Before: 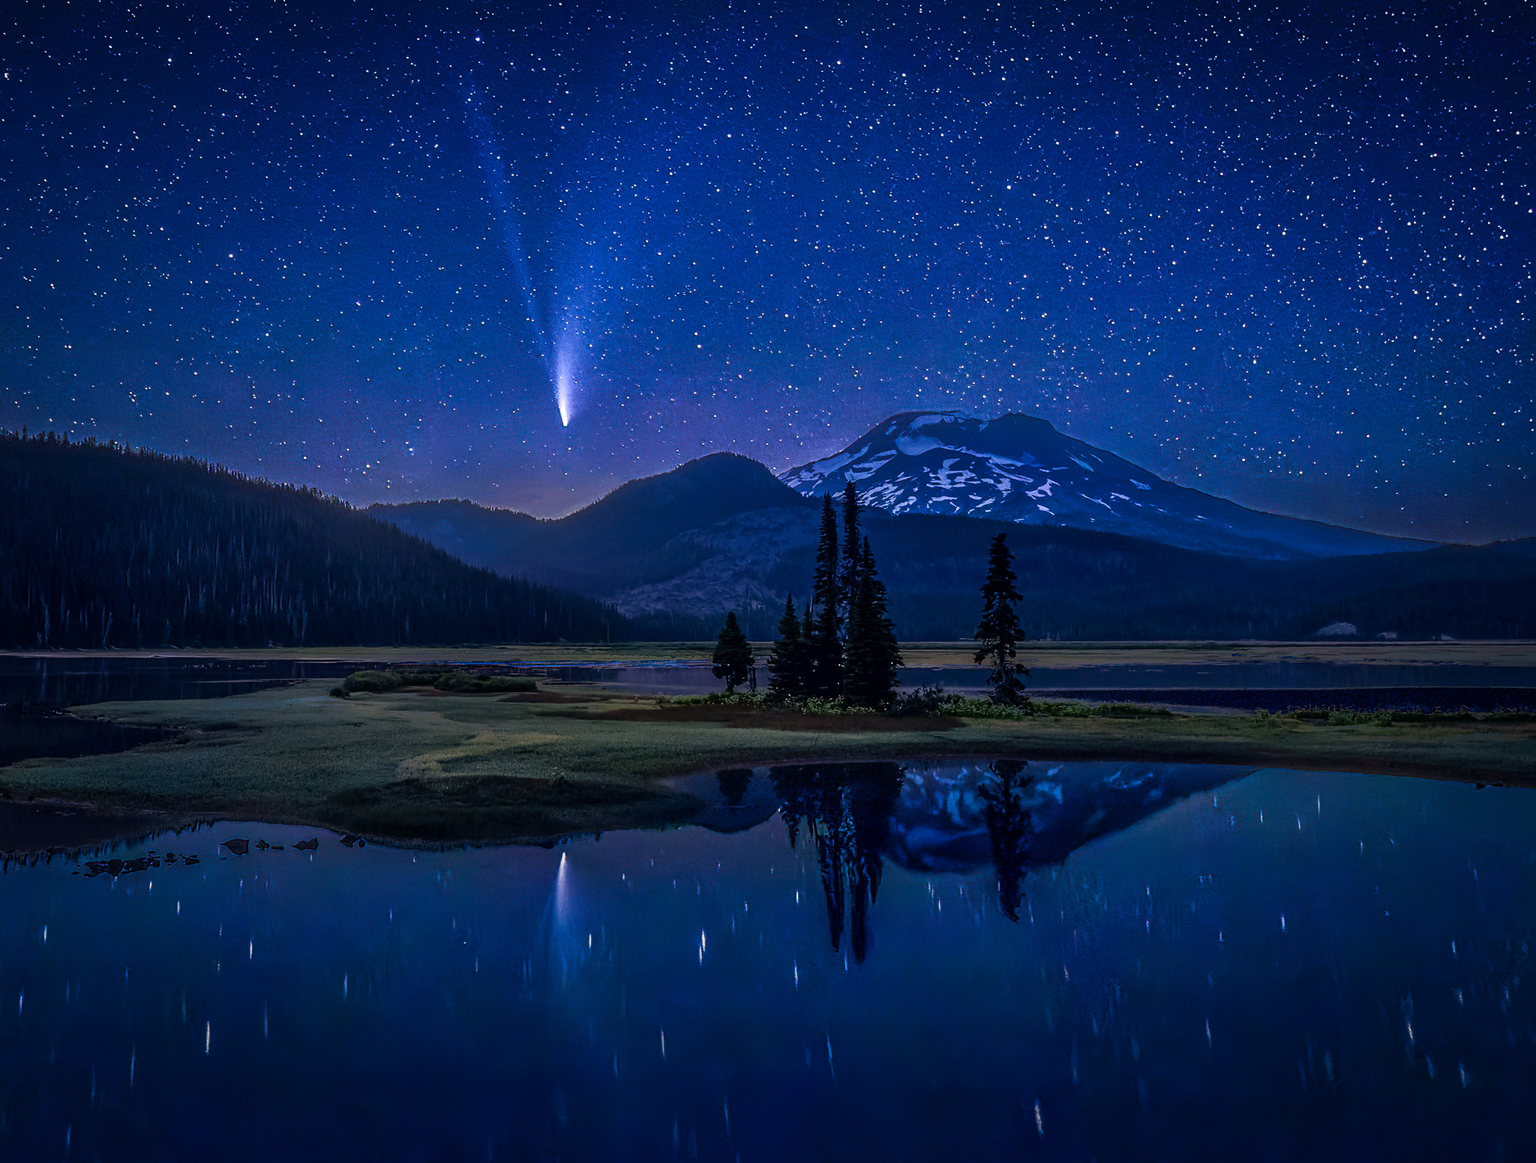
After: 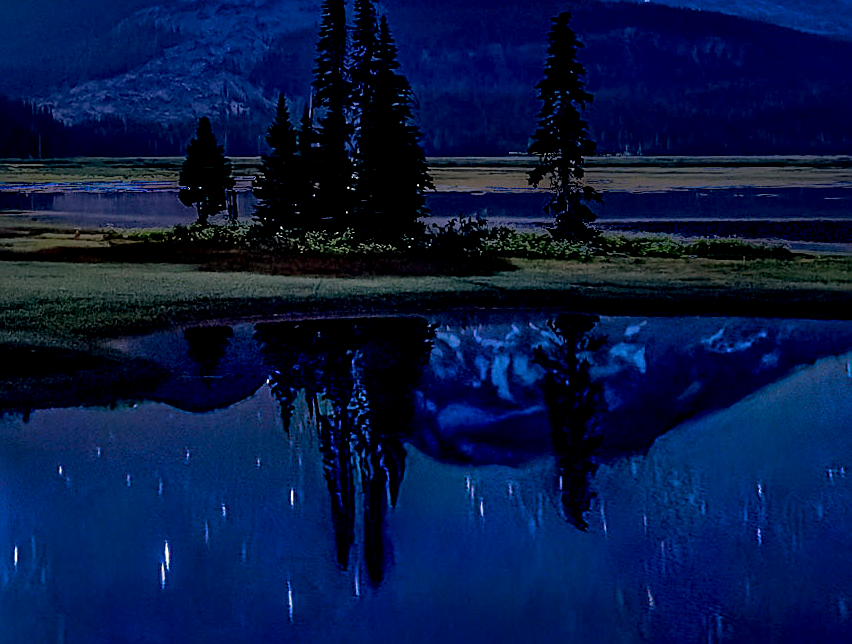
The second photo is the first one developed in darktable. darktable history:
exposure: black level correction 0.011, compensate exposure bias true, compensate highlight preservation false
shadows and highlights: shadows 30.13
crop: left 37.682%, top 45.081%, right 20.714%, bottom 13.393%
sharpen: amount 0.493
